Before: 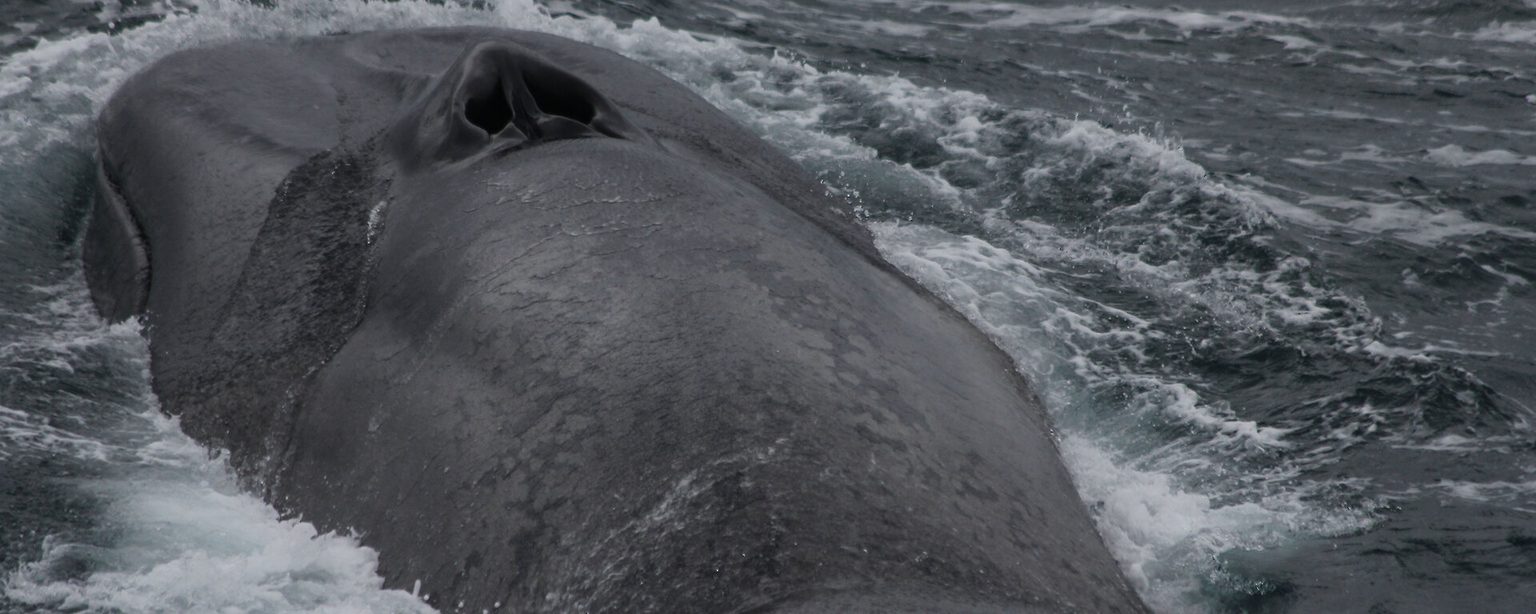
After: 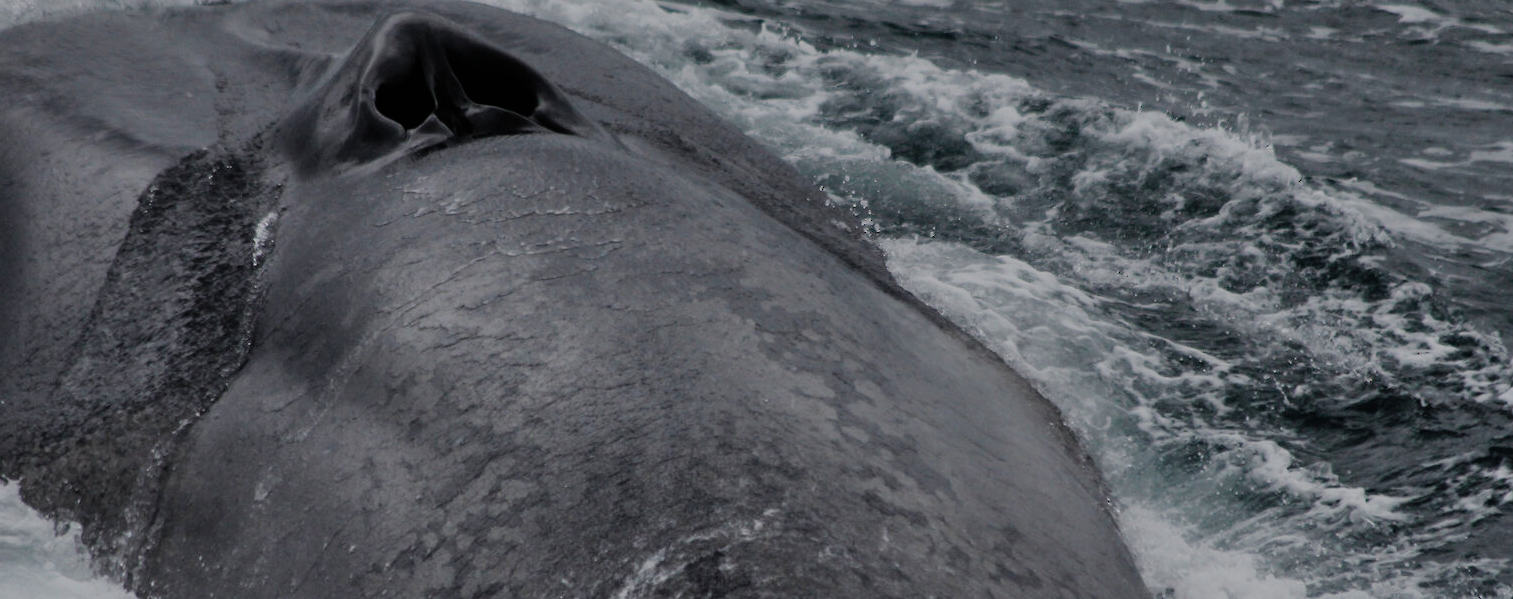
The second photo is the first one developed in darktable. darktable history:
shadows and highlights: shadows 52.19, highlights -28.55, soften with gaussian
crop and rotate: left 10.741%, top 5.118%, right 10.432%, bottom 16.768%
filmic rgb: black relative exposure -7.1 EV, white relative exposure 5.39 EV, threshold 5.95 EV, hardness 3.03, add noise in highlights 0, preserve chrominance no, color science v3 (2019), use custom middle-gray values true, contrast in highlights soft, enable highlight reconstruction true
